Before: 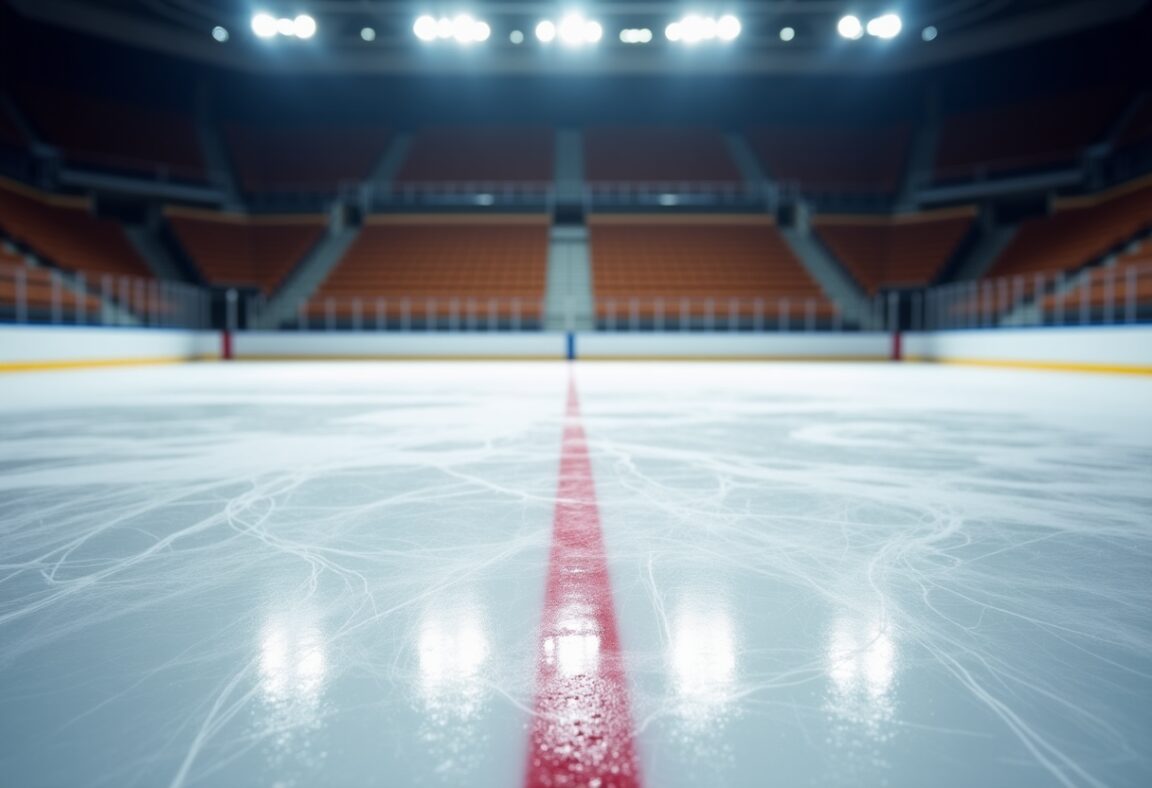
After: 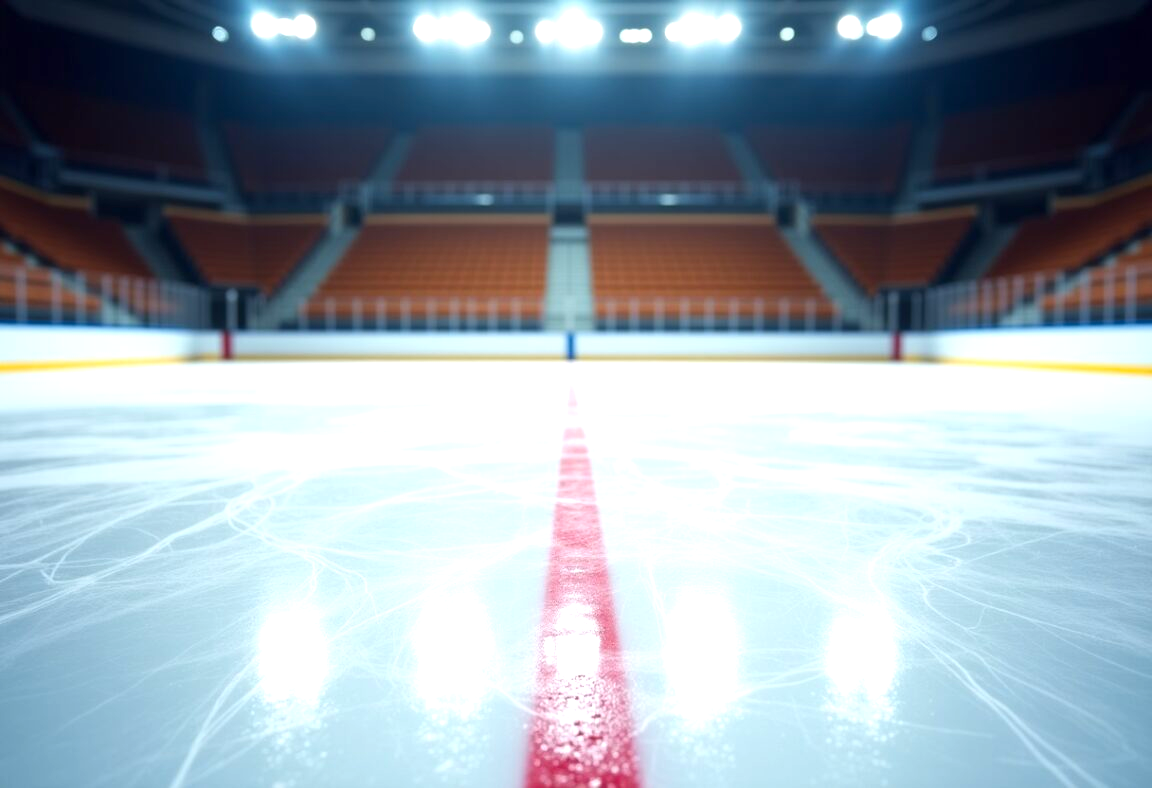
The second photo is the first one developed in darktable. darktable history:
exposure: exposure 0.61 EV, compensate highlight preservation false
contrast brightness saturation: saturation 0.125
